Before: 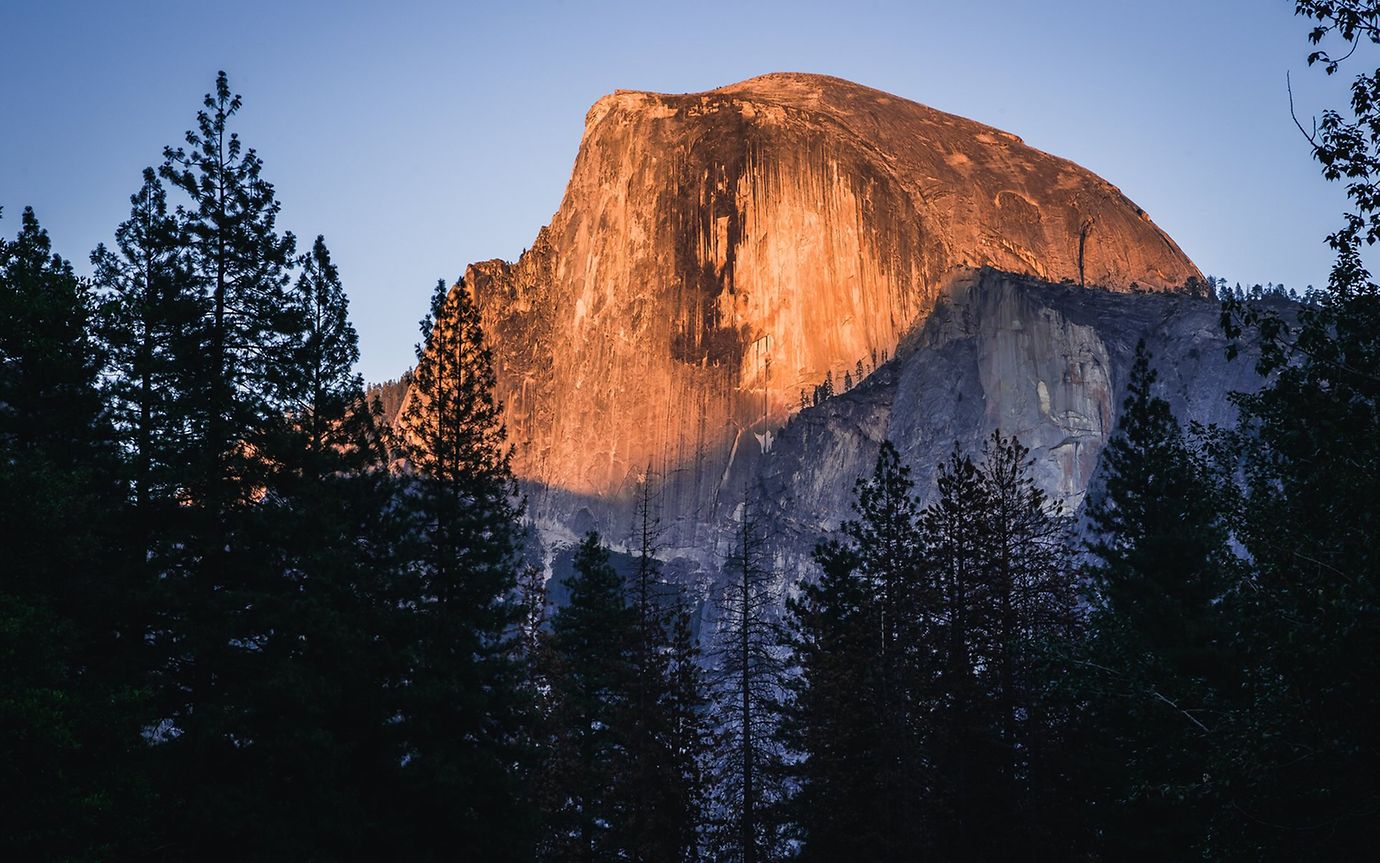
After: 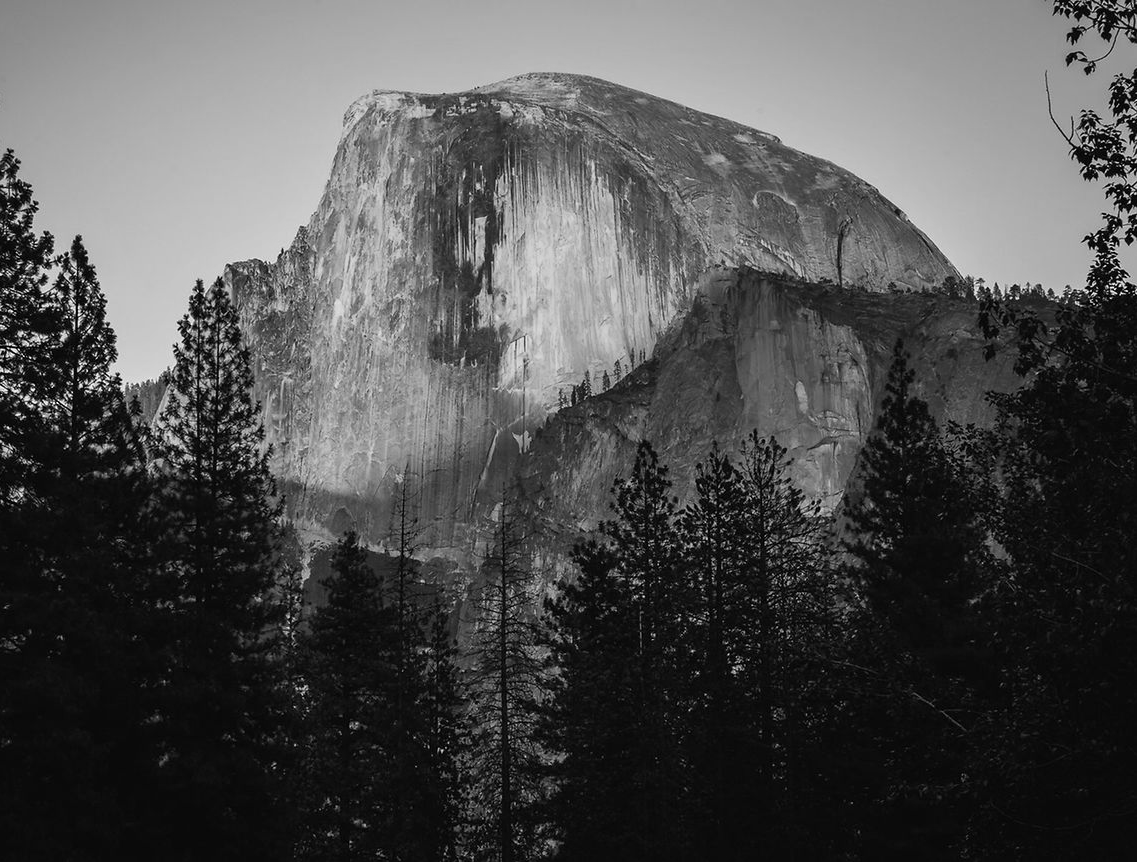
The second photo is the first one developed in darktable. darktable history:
color correction: highlights a* -0.137, highlights b* 0.137
tone equalizer: on, module defaults
monochrome: a 32, b 64, size 2.3
crop: left 17.582%, bottom 0.031%
